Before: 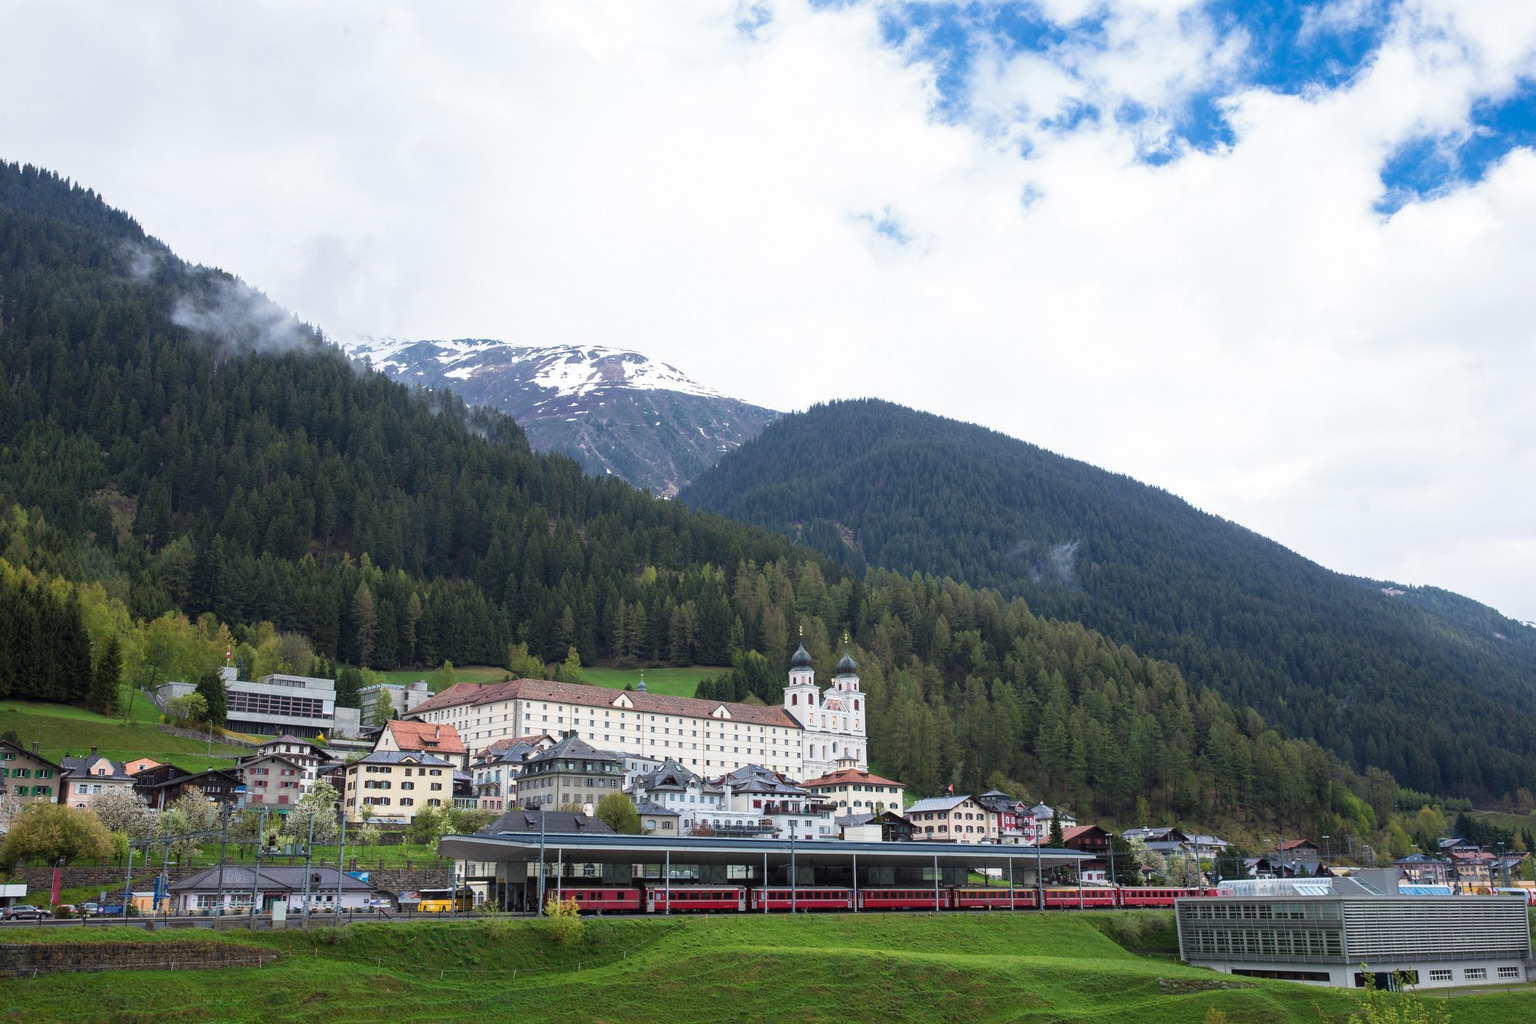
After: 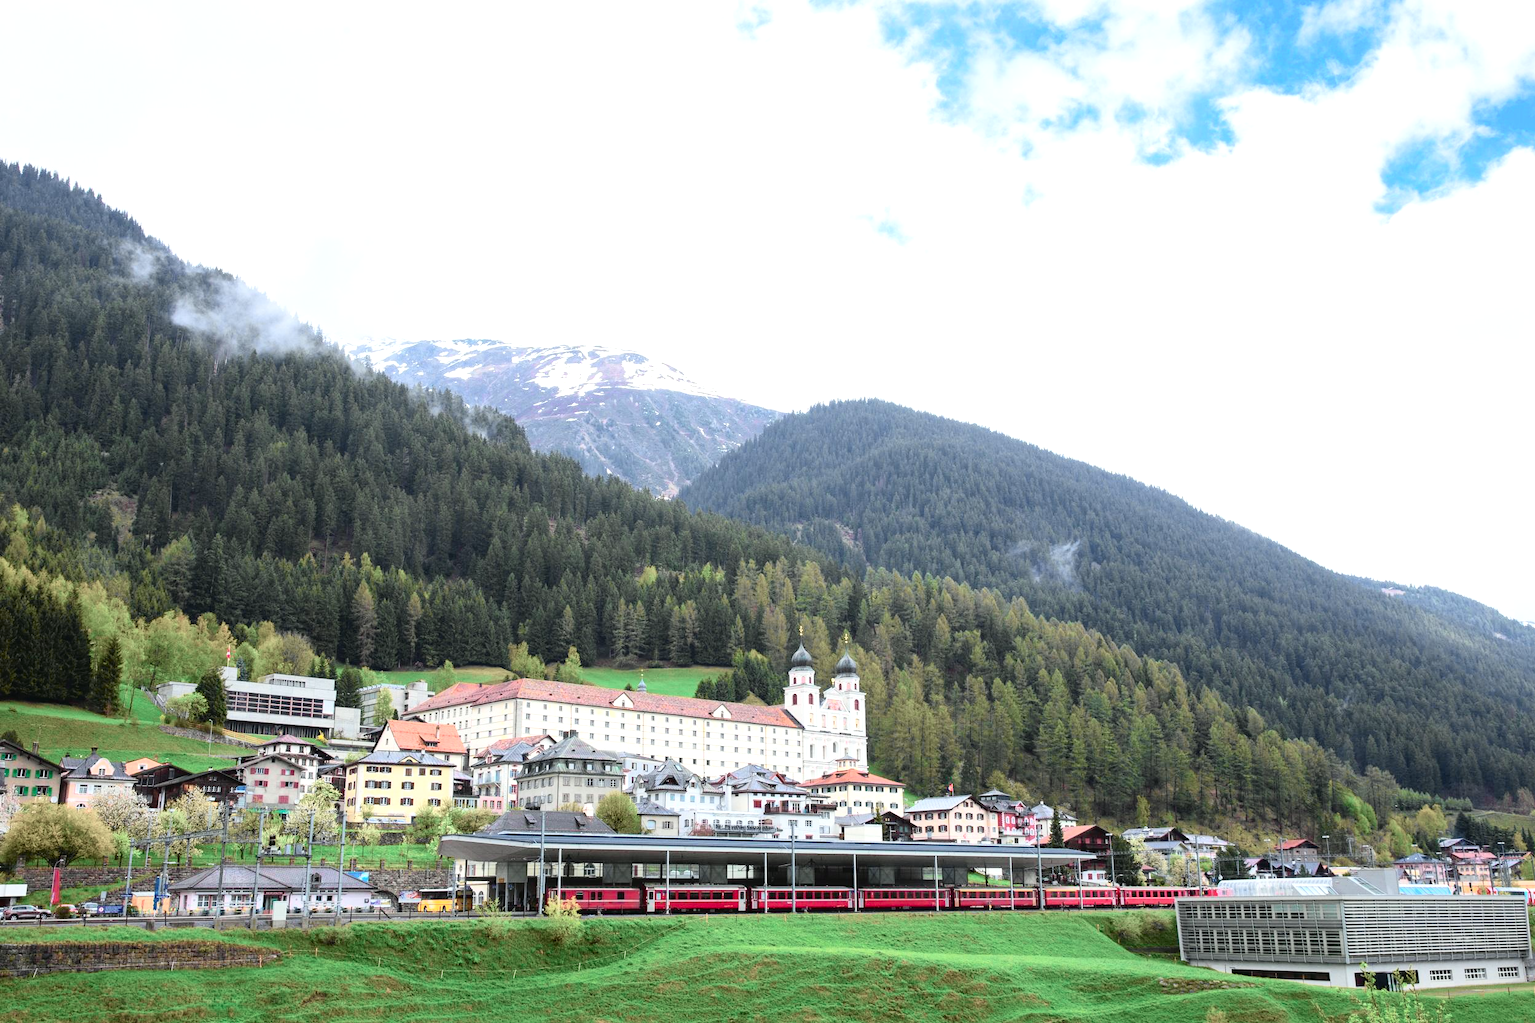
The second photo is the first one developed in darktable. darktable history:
tone curve: curves: ch0 [(0, 0.023) (0.113, 0.081) (0.204, 0.197) (0.498, 0.608) (0.709, 0.819) (0.984, 0.961)]; ch1 [(0, 0) (0.172, 0.123) (0.317, 0.272) (0.414, 0.382) (0.476, 0.479) (0.505, 0.501) (0.528, 0.54) (0.618, 0.647) (0.709, 0.764) (1, 1)]; ch2 [(0, 0) (0.411, 0.424) (0.492, 0.502) (0.521, 0.521) (0.55, 0.576) (0.686, 0.638) (1, 1)], color space Lab, independent channels, preserve colors none
exposure: black level correction 0, exposure 0.7 EV, compensate exposure bias true, compensate highlight preservation false
